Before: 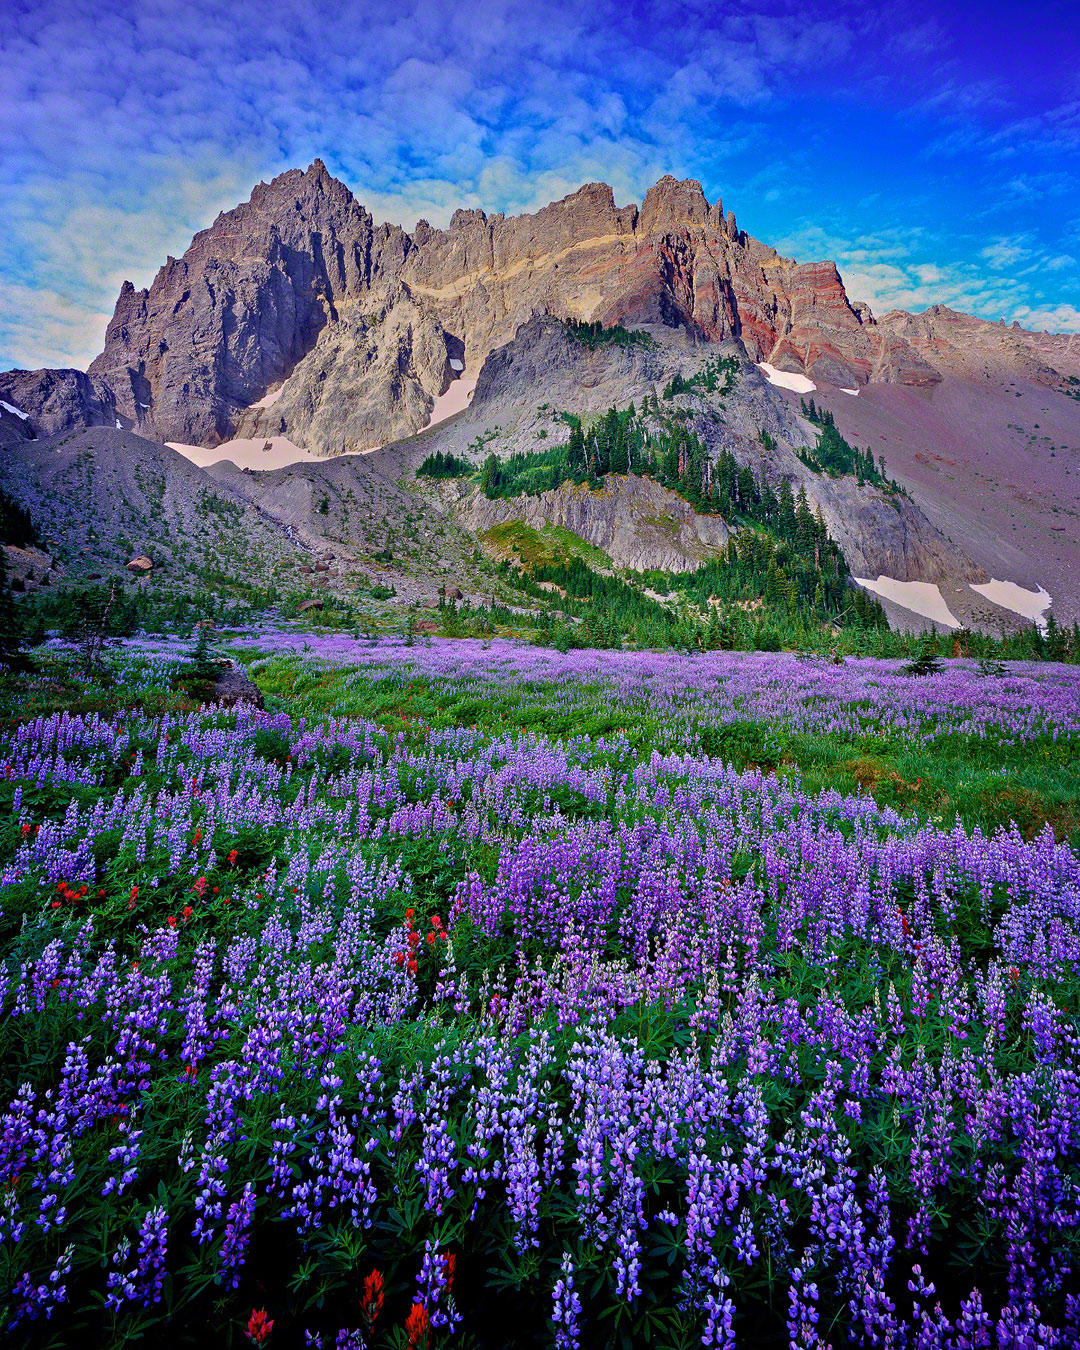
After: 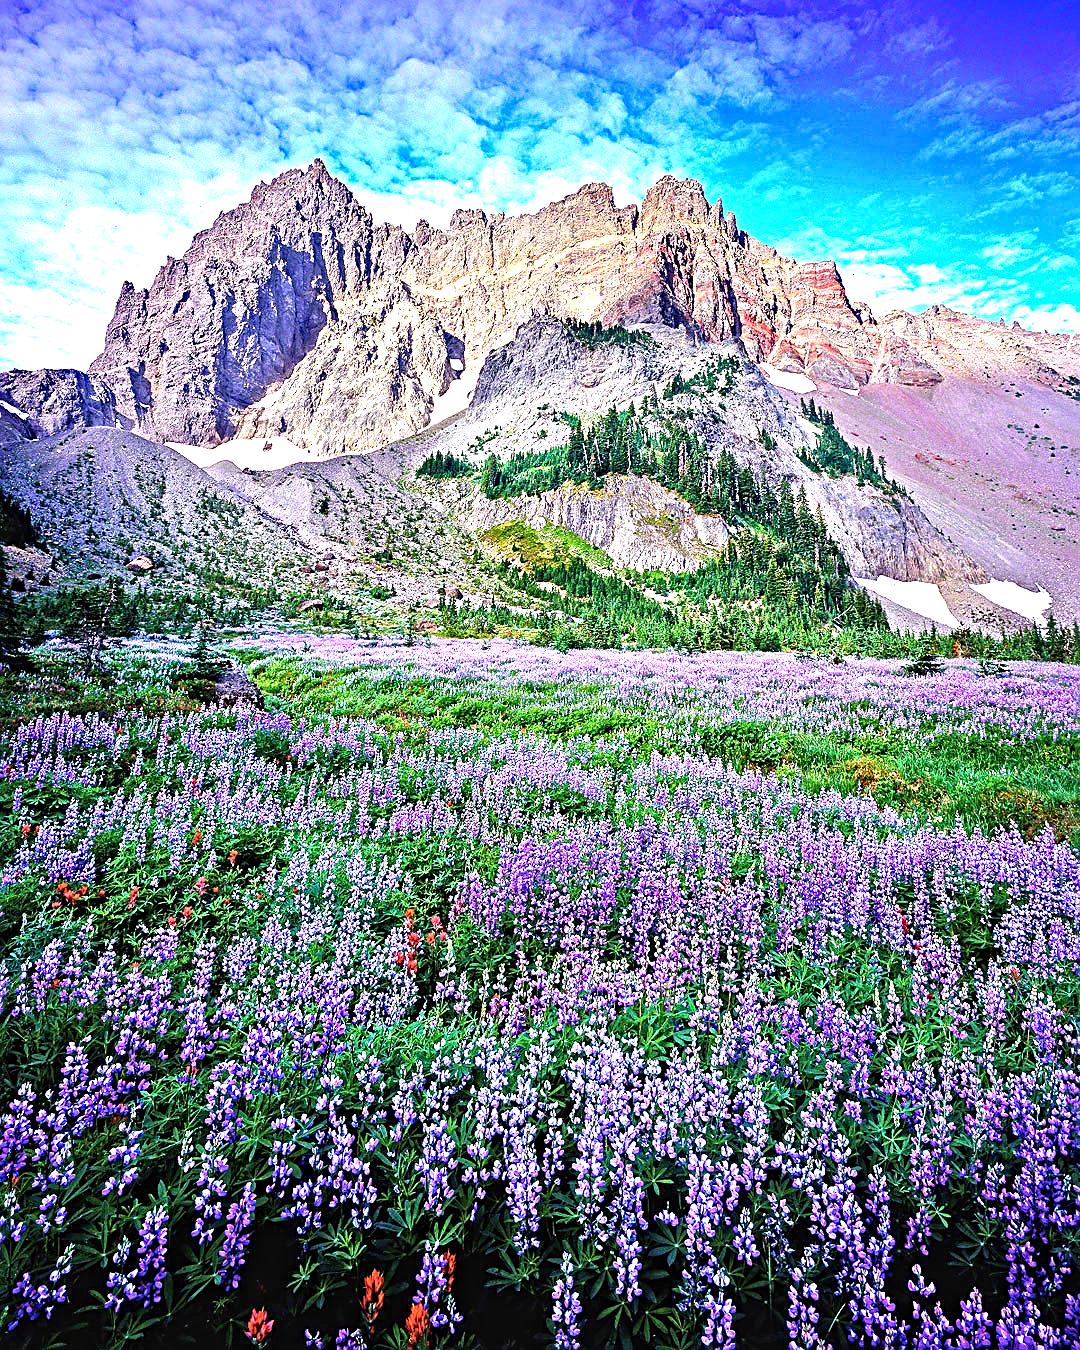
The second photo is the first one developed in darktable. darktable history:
contrast equalizer: y [[0.5, 0.501, 0.525, 0.597, 0.58, 0.514], [0.5 ×6], [0.5 ×6], [0 ×6], [0 ×6]]
exposure: black level correction -0.002, exposure 1.354 EV, compensate highlight preservation false
tone equalizer: -8 EV -0.449 EV, -7 EV -0.357 EV, -6 EV -0.3 EV, -5 EV -0.188 EV, -3 EV 0.215 EV, -2 EV 0.337 EV, -1 EV 0.411 EV, +0 EV 0.397 EV, edges refinement/feathering 500, mask exposure compensation -1.57 EV, preserve details no
sharpen: on, module defaults
